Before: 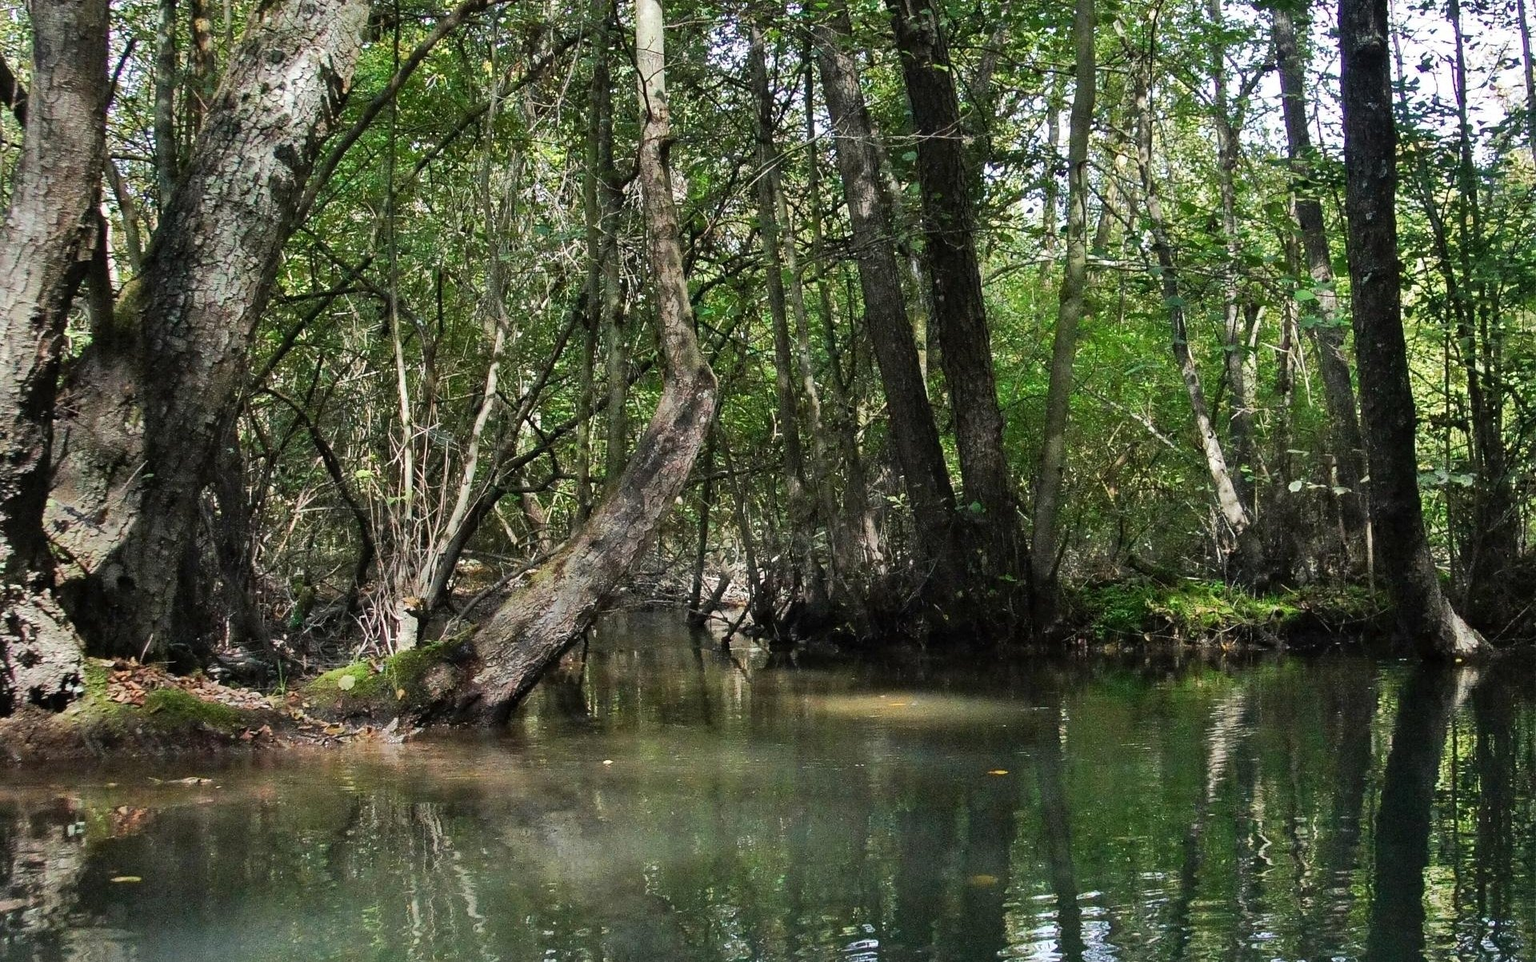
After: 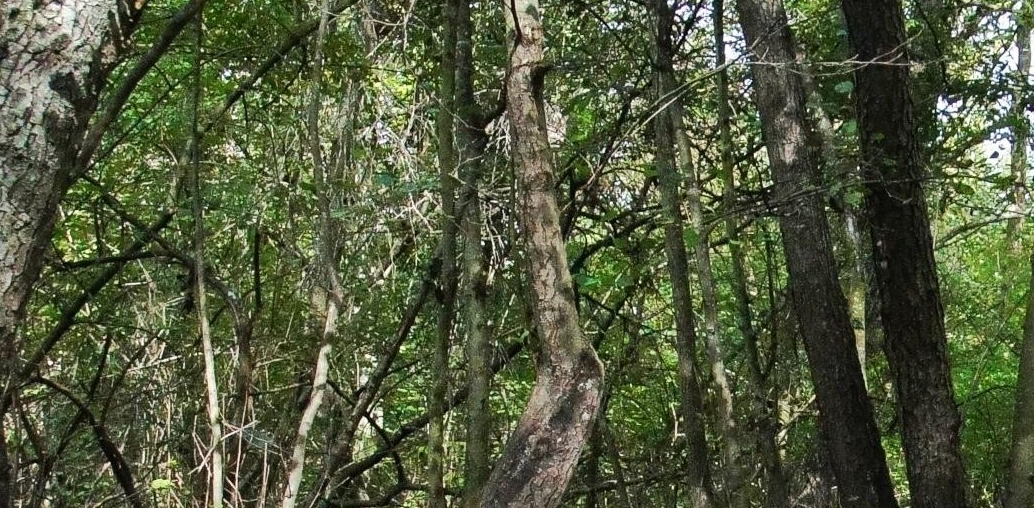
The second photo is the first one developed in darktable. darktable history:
crop: left 15.306%, top 9.065%, right 30.789%, bottom 48.638%
exposure: exposure 0.014 EV, compensate highlight preservation false
